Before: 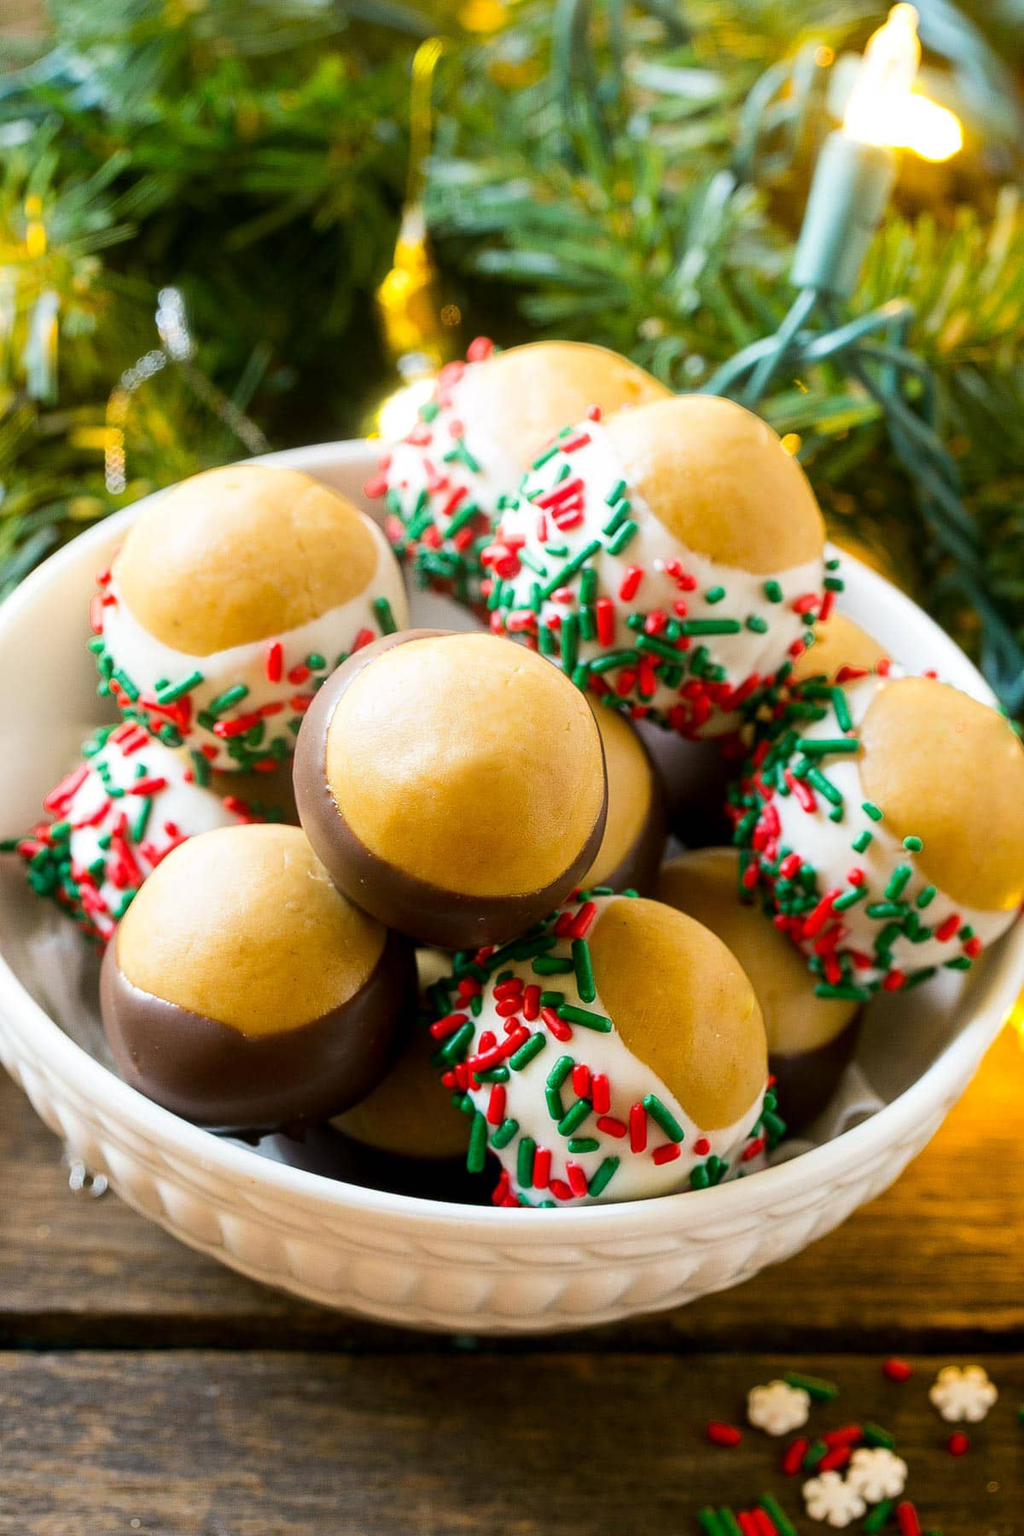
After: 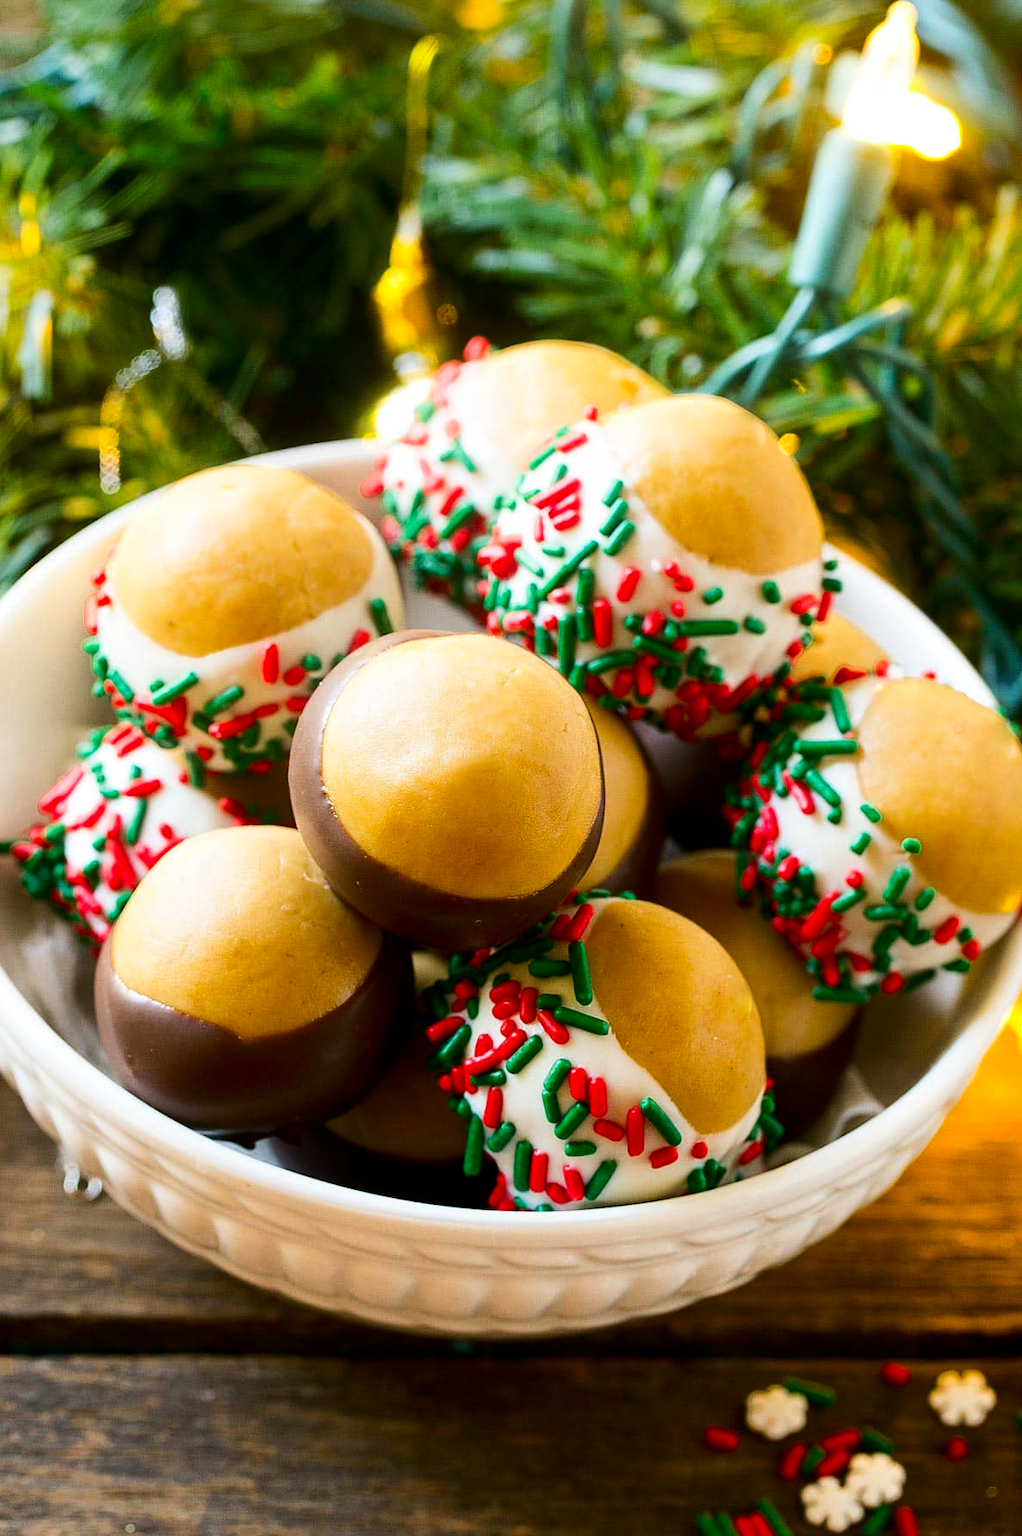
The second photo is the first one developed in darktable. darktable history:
crop and rotate: left 0.614%, top 0.179%, bottom 0.309%
contrast brightness saturation: contrast 0.13, brightness -0.05, saturation 0.16
